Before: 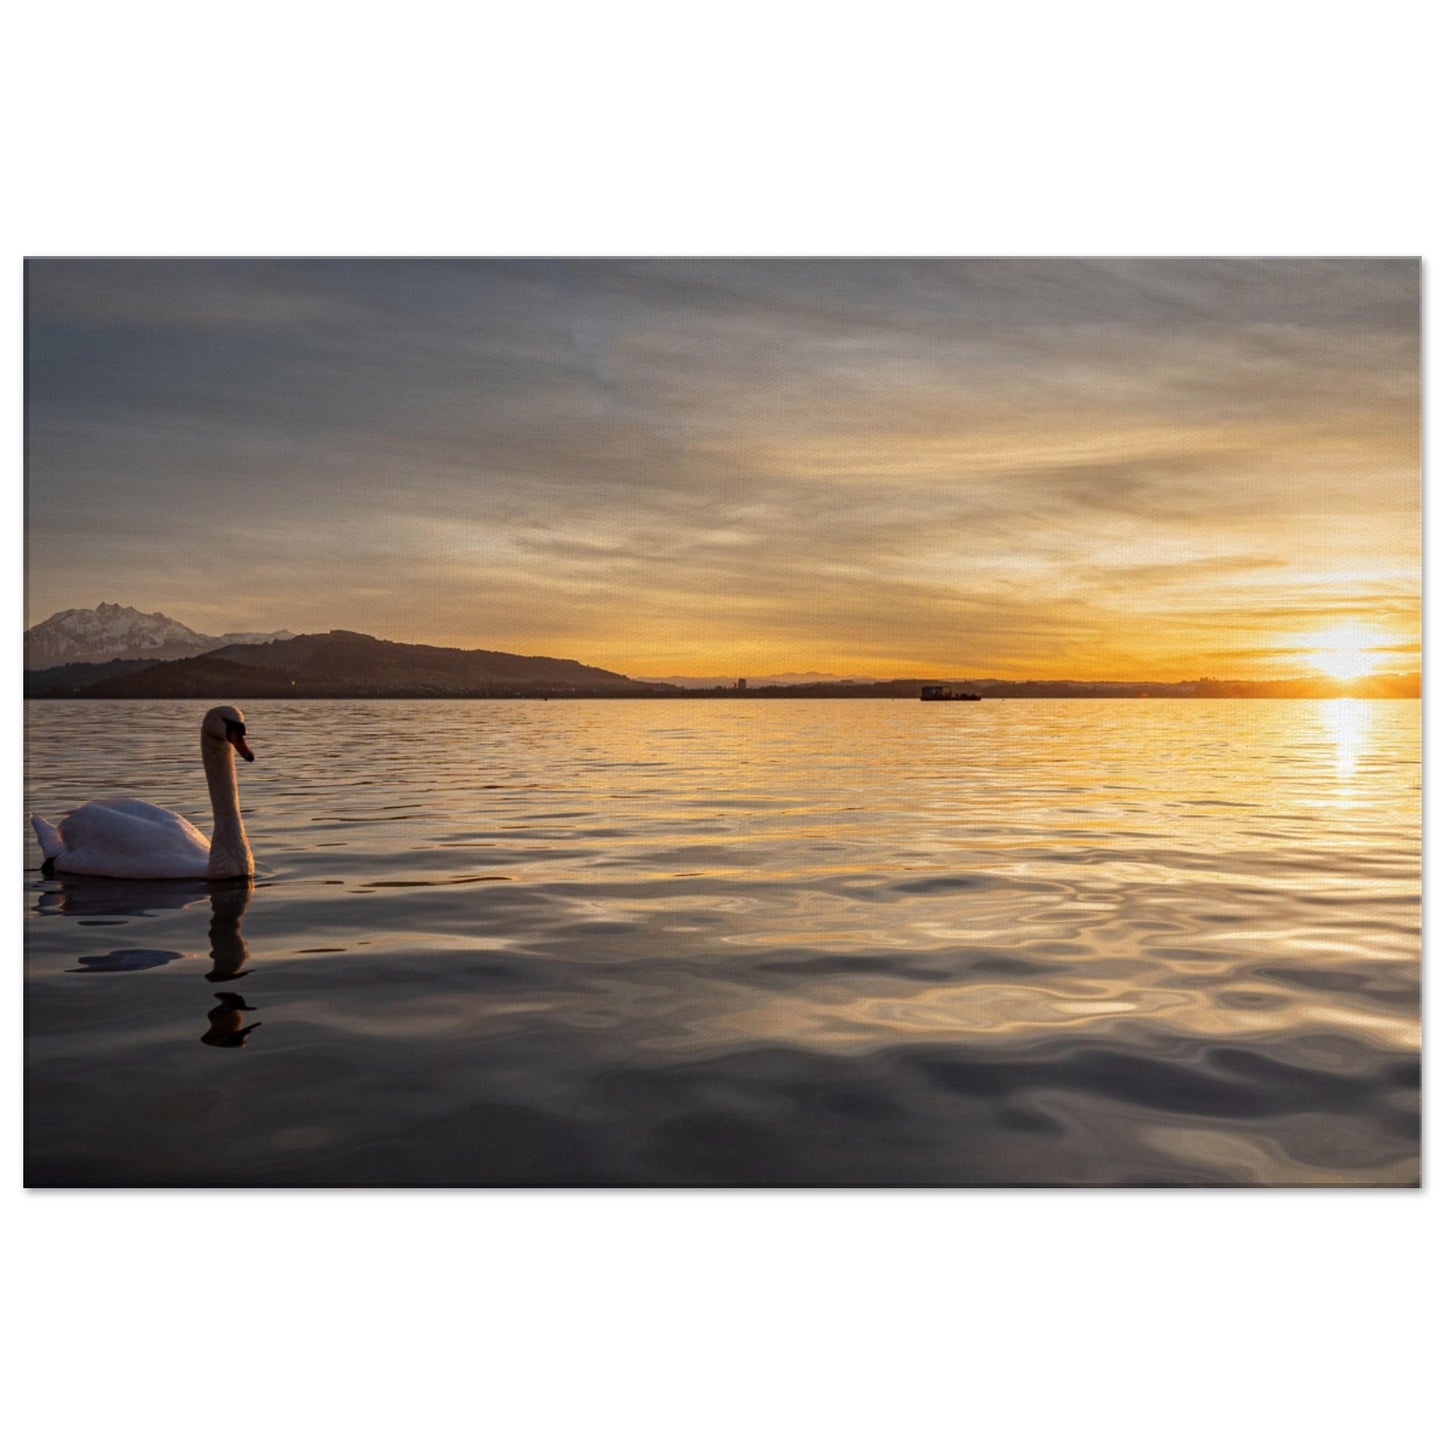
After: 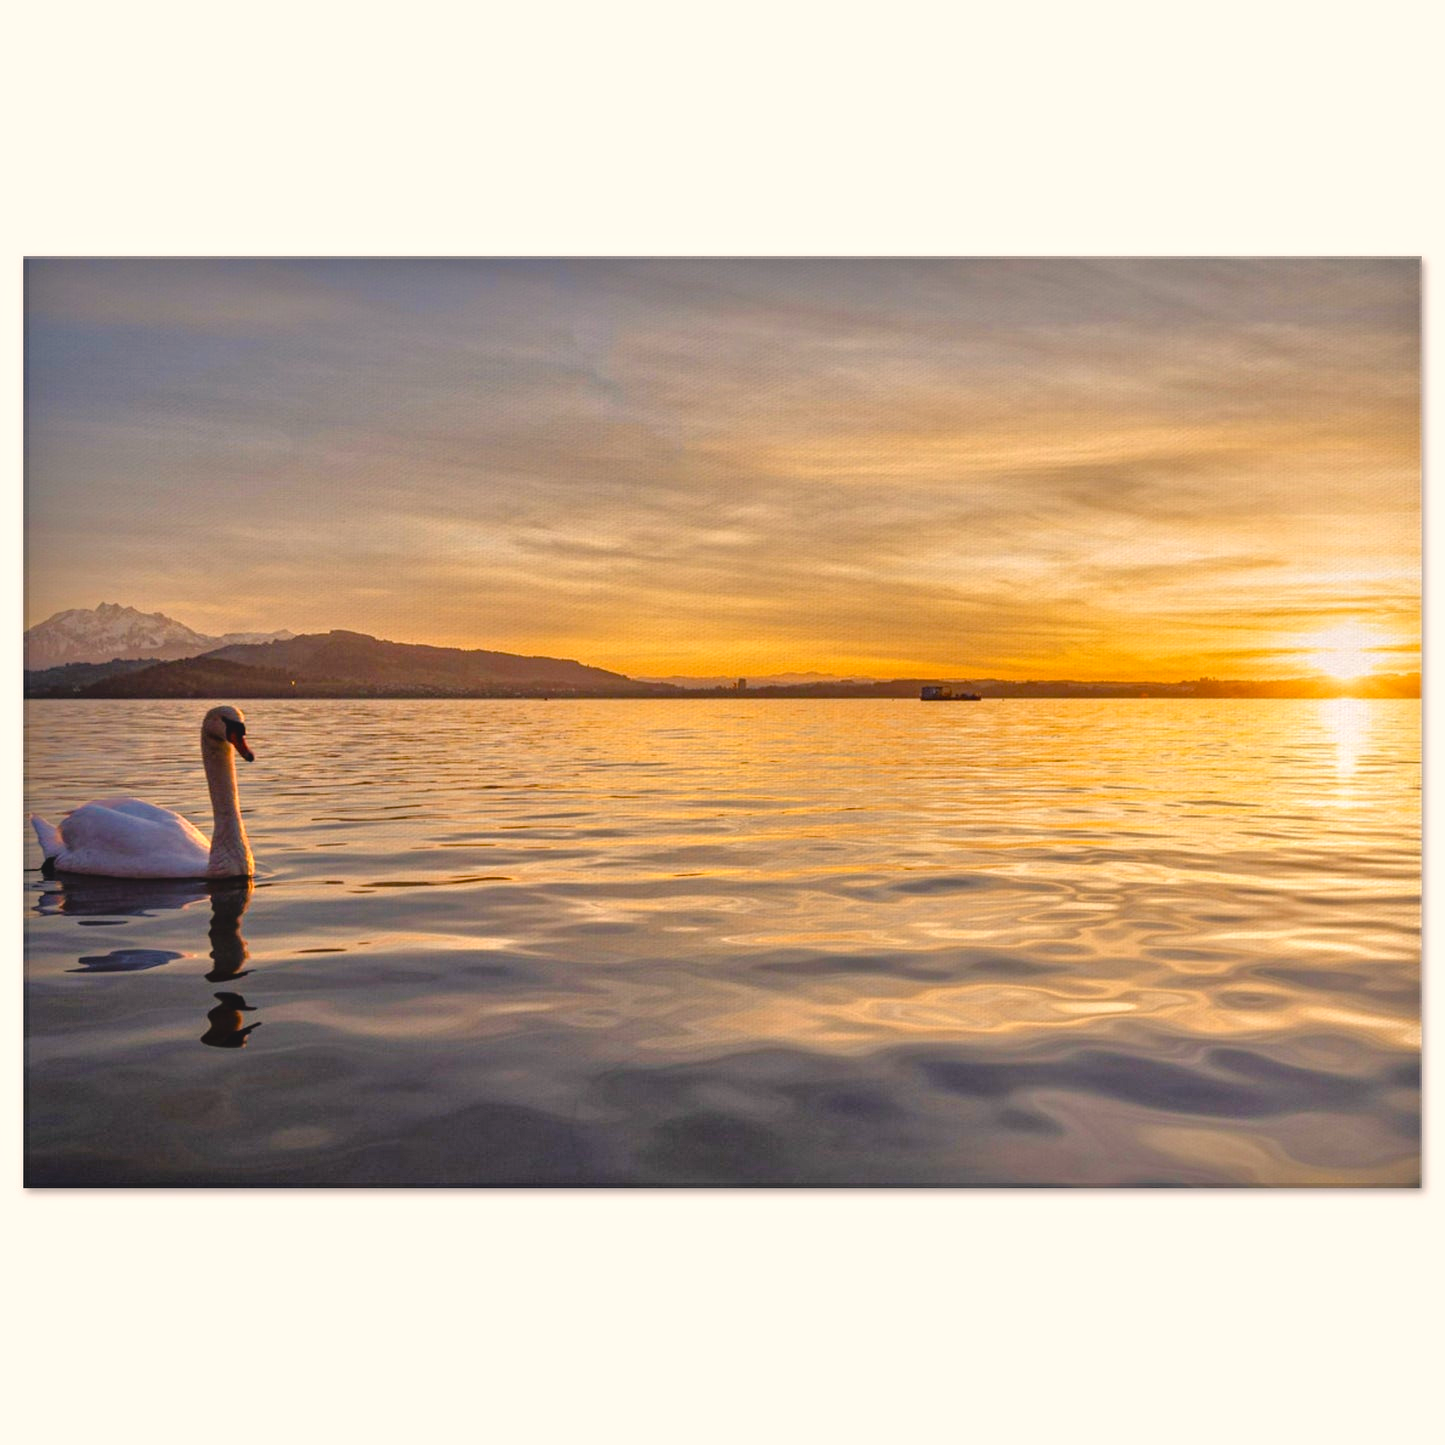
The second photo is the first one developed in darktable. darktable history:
color balance rgb: shadows lift › chroma 2%, shadows lift › hue 247.2°, power › chroma 0.3%, power › hue 25.2°, highlights gain › chroma 3%, highlights gain › hue 60°, global offset › luminance 0.75%, perceptual saturation grading › global saturation 20%, perceptual saturation grading › highlights -20%, perceptual saturation grading › shadows 30%, global vibrance 20%
tone equalizer: -7 EV 0.15 EV, -6 EV 0.6 EV, -5 EV 1.15 EV, -4 EV 1.33 EV, -3 EV 1.15 EV, -2 EV 0.6 EV, -1 EV 0.15 EV, mask exposure compensation -0.5 EV
